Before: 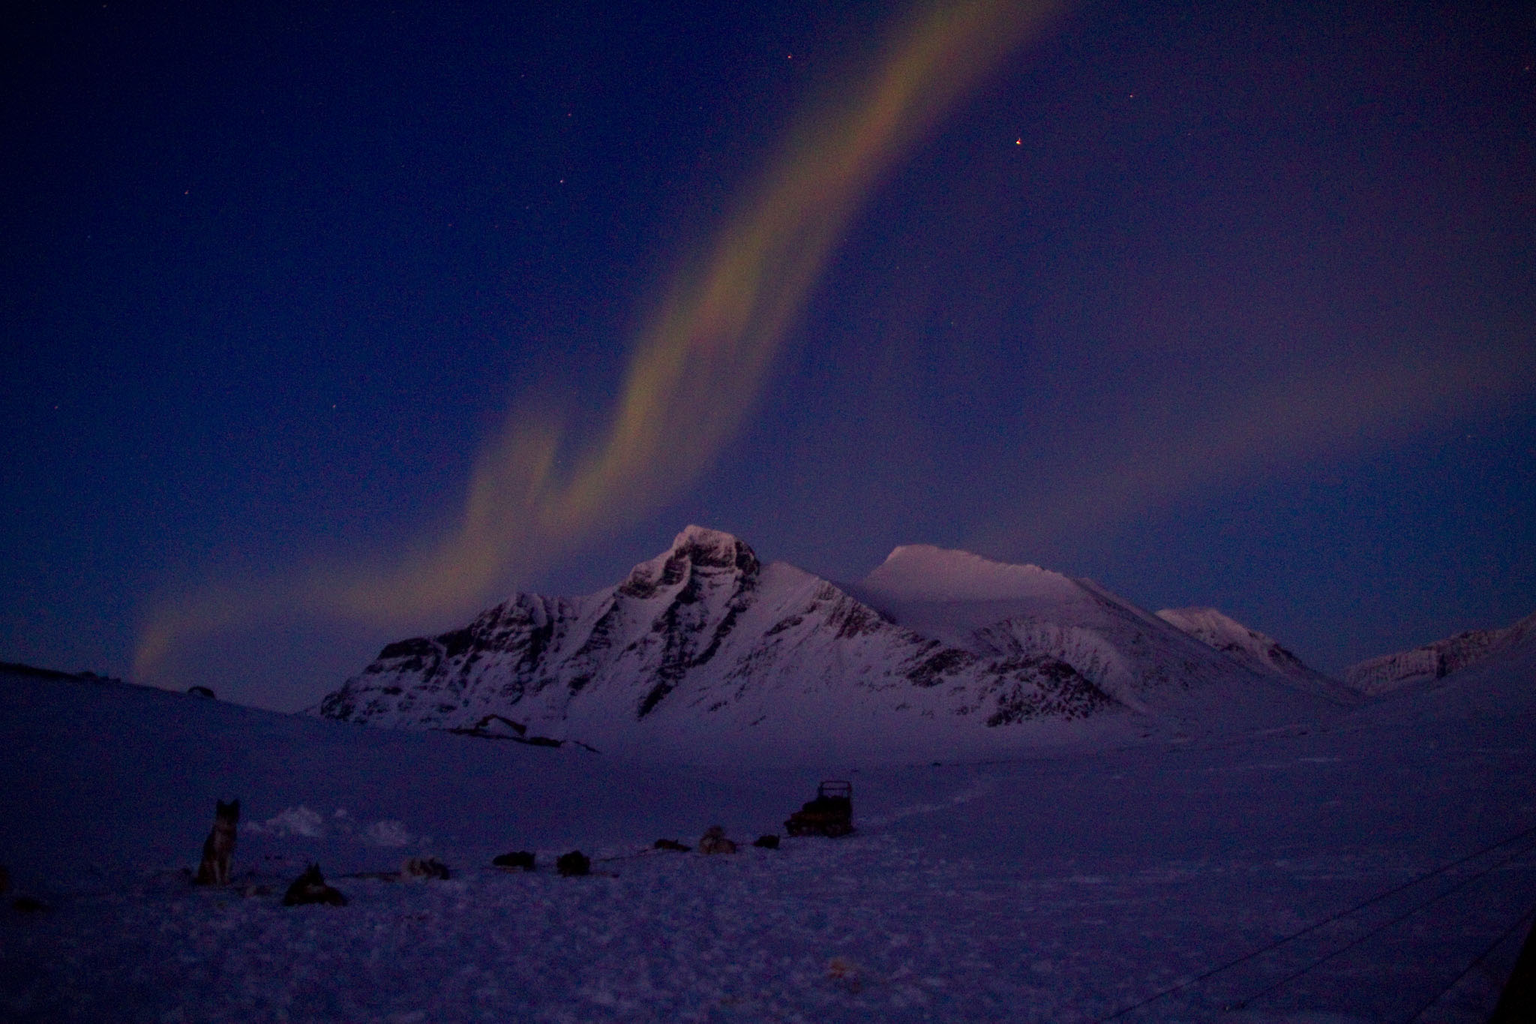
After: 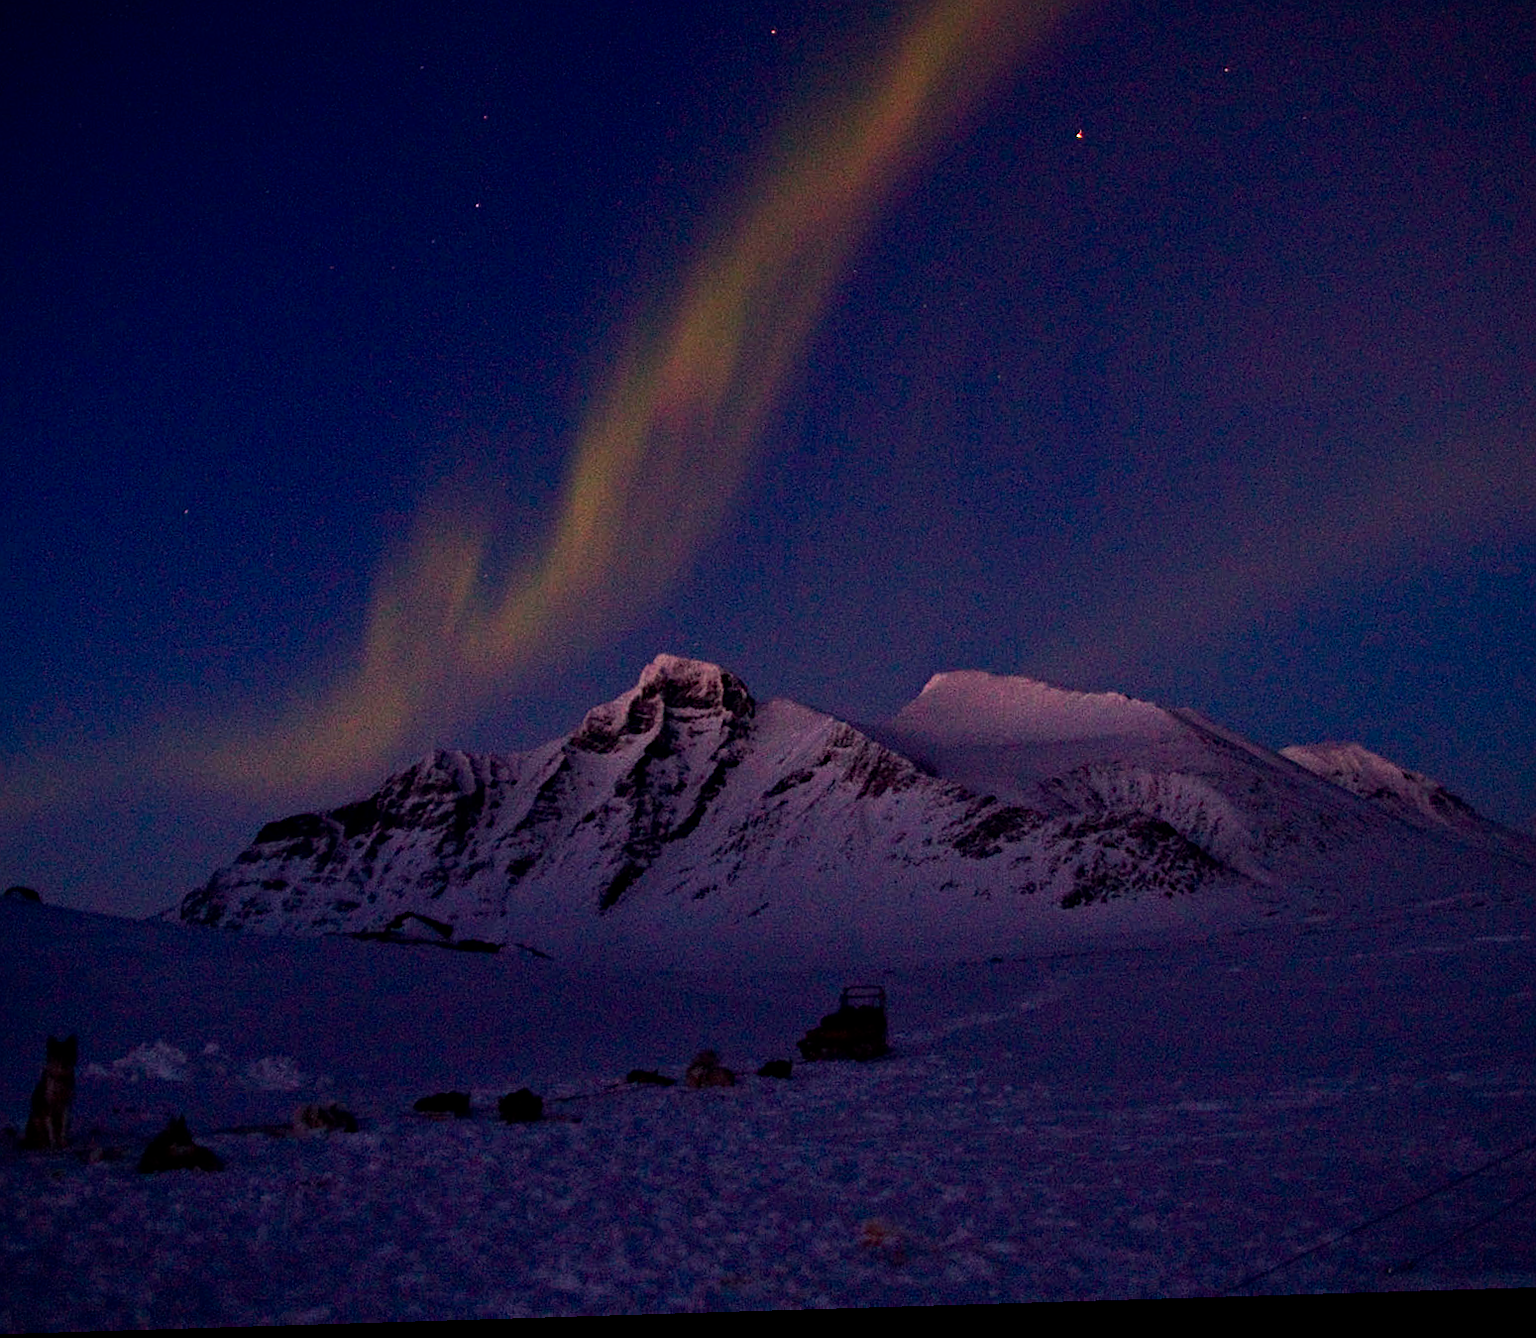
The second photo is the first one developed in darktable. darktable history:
tone equalizer: -8 EV -0.417 EV, -7 EV -0.389 EV, -6 EV -0.333 EV, -5 EV -0.222 EV, -3 EV 0.222 EV, -2 EV 0.333 EV, -1 EV 0.389 EV, +0 EV 0.417 EV, edges refinement/feathering 500, mask exposure compensation -1.57 EV, preserve details no
haze removal: strength 0.29, distance 0.25, compatibility mode true, adaptive false
crop and rotate: left 13.15%, top 5.251%, right 12.609%
sharpen: on, module defaults
rotate and perspective: rotation -1.75°, automatic cropping off
